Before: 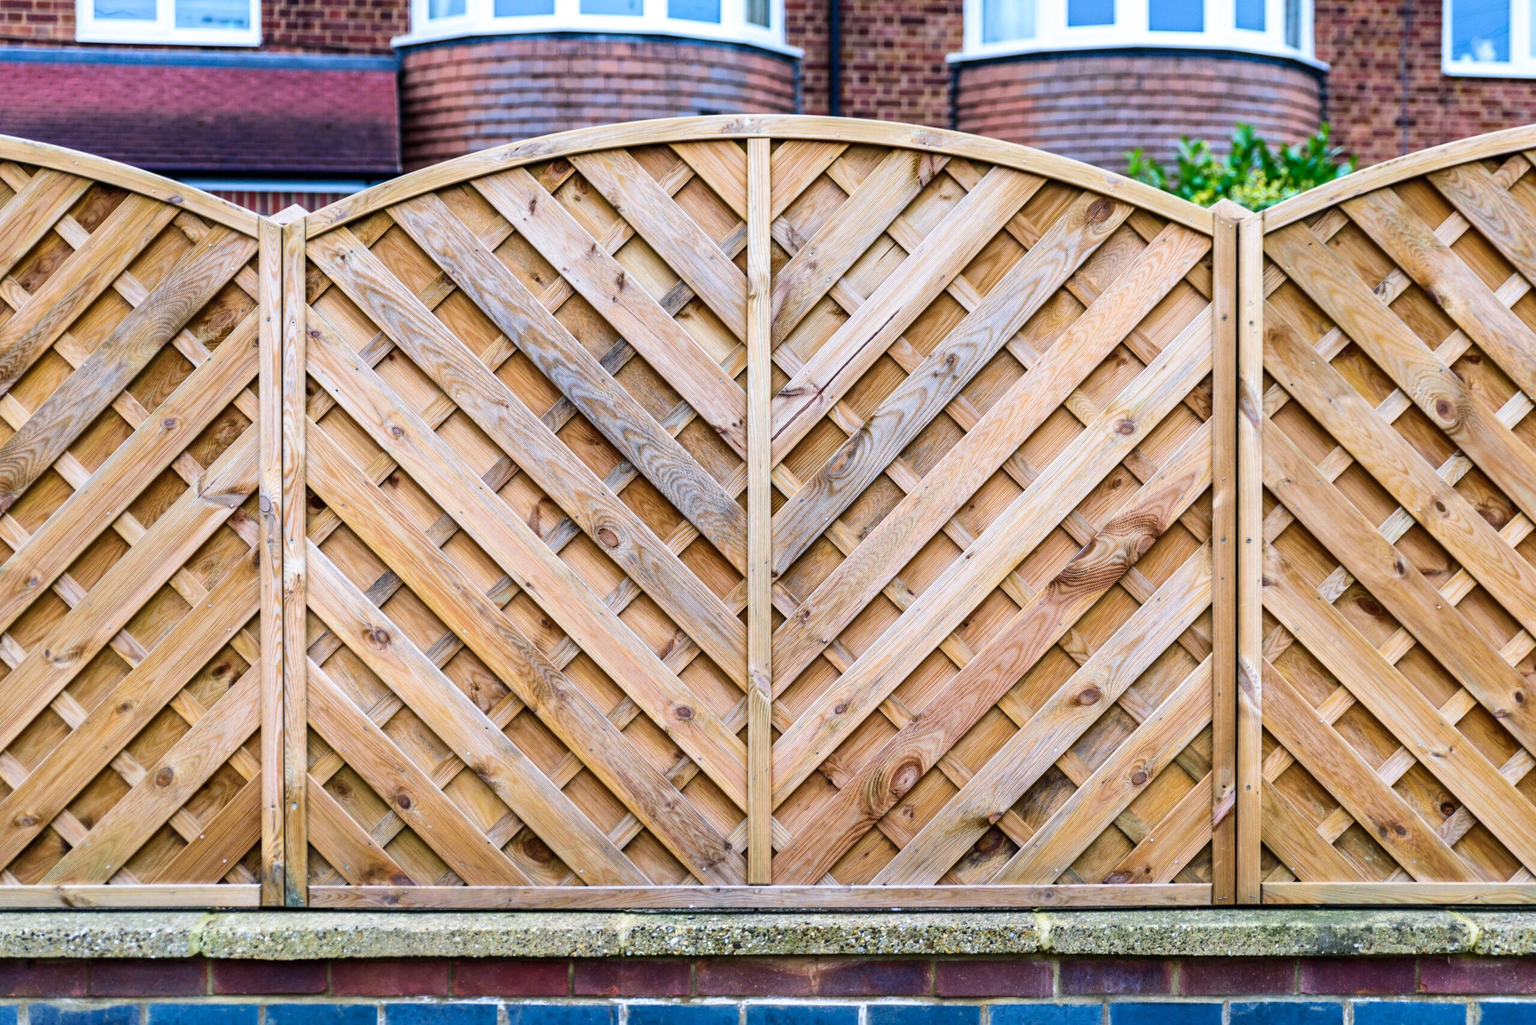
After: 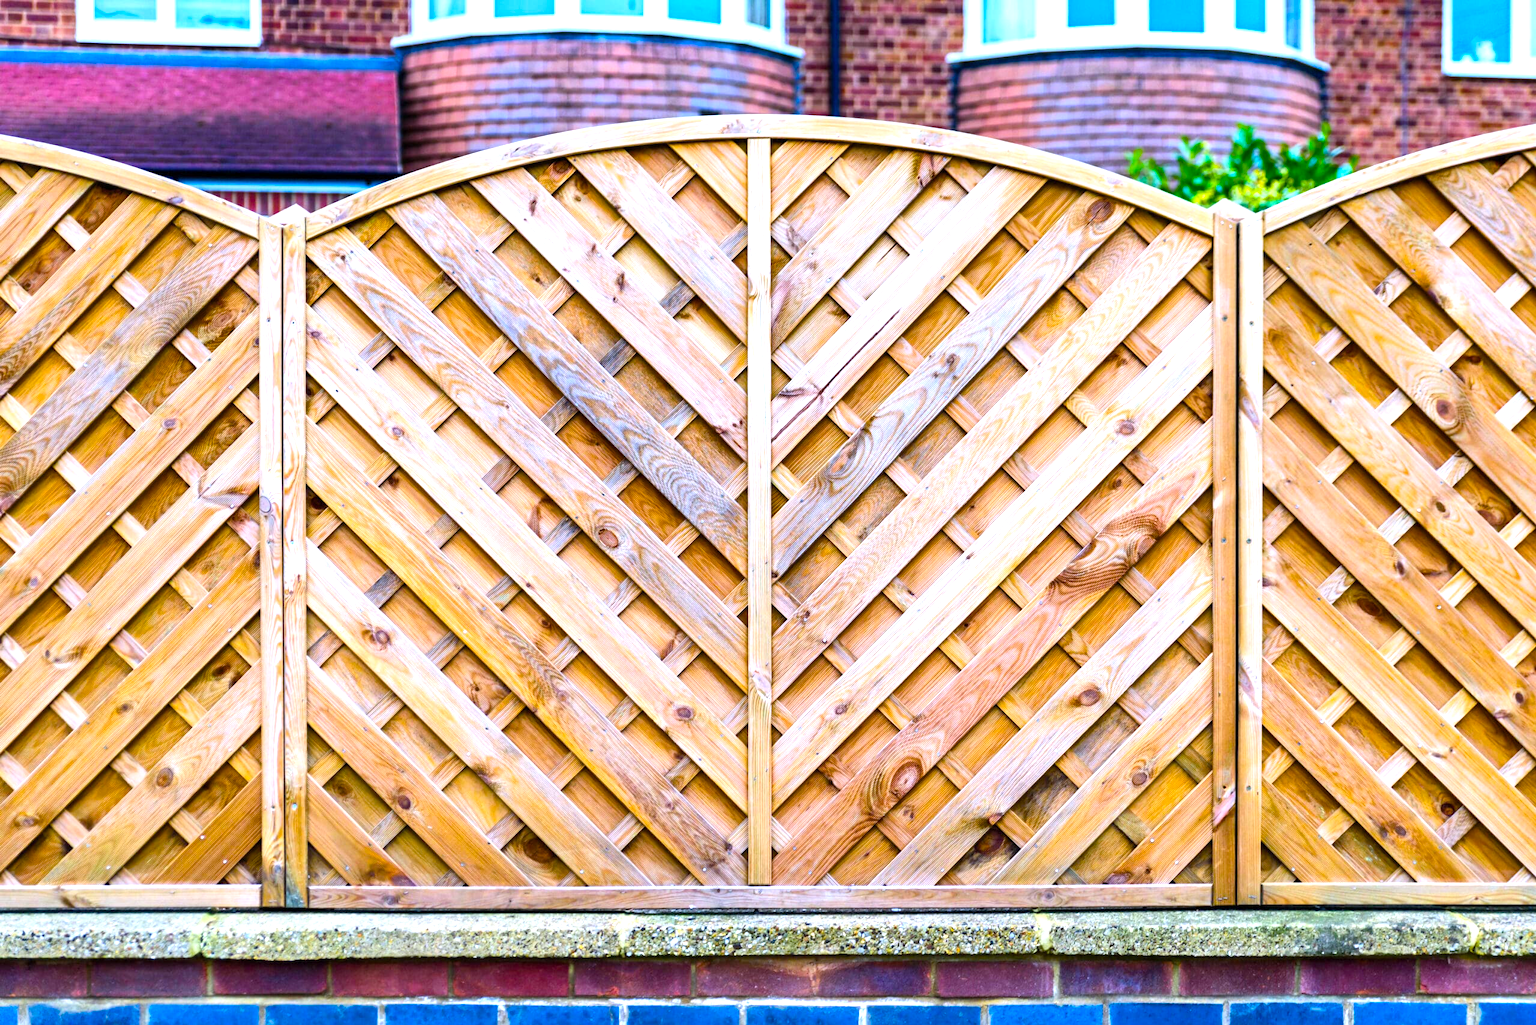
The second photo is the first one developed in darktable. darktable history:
white balance: red 0.984, blue 1.059
color balance rgb: linear chroma grading › global chroma 15%, perceptual saturation grading › global saturation 30%
exposure: exposure 0.64 EV, compensate highlight preservation false
